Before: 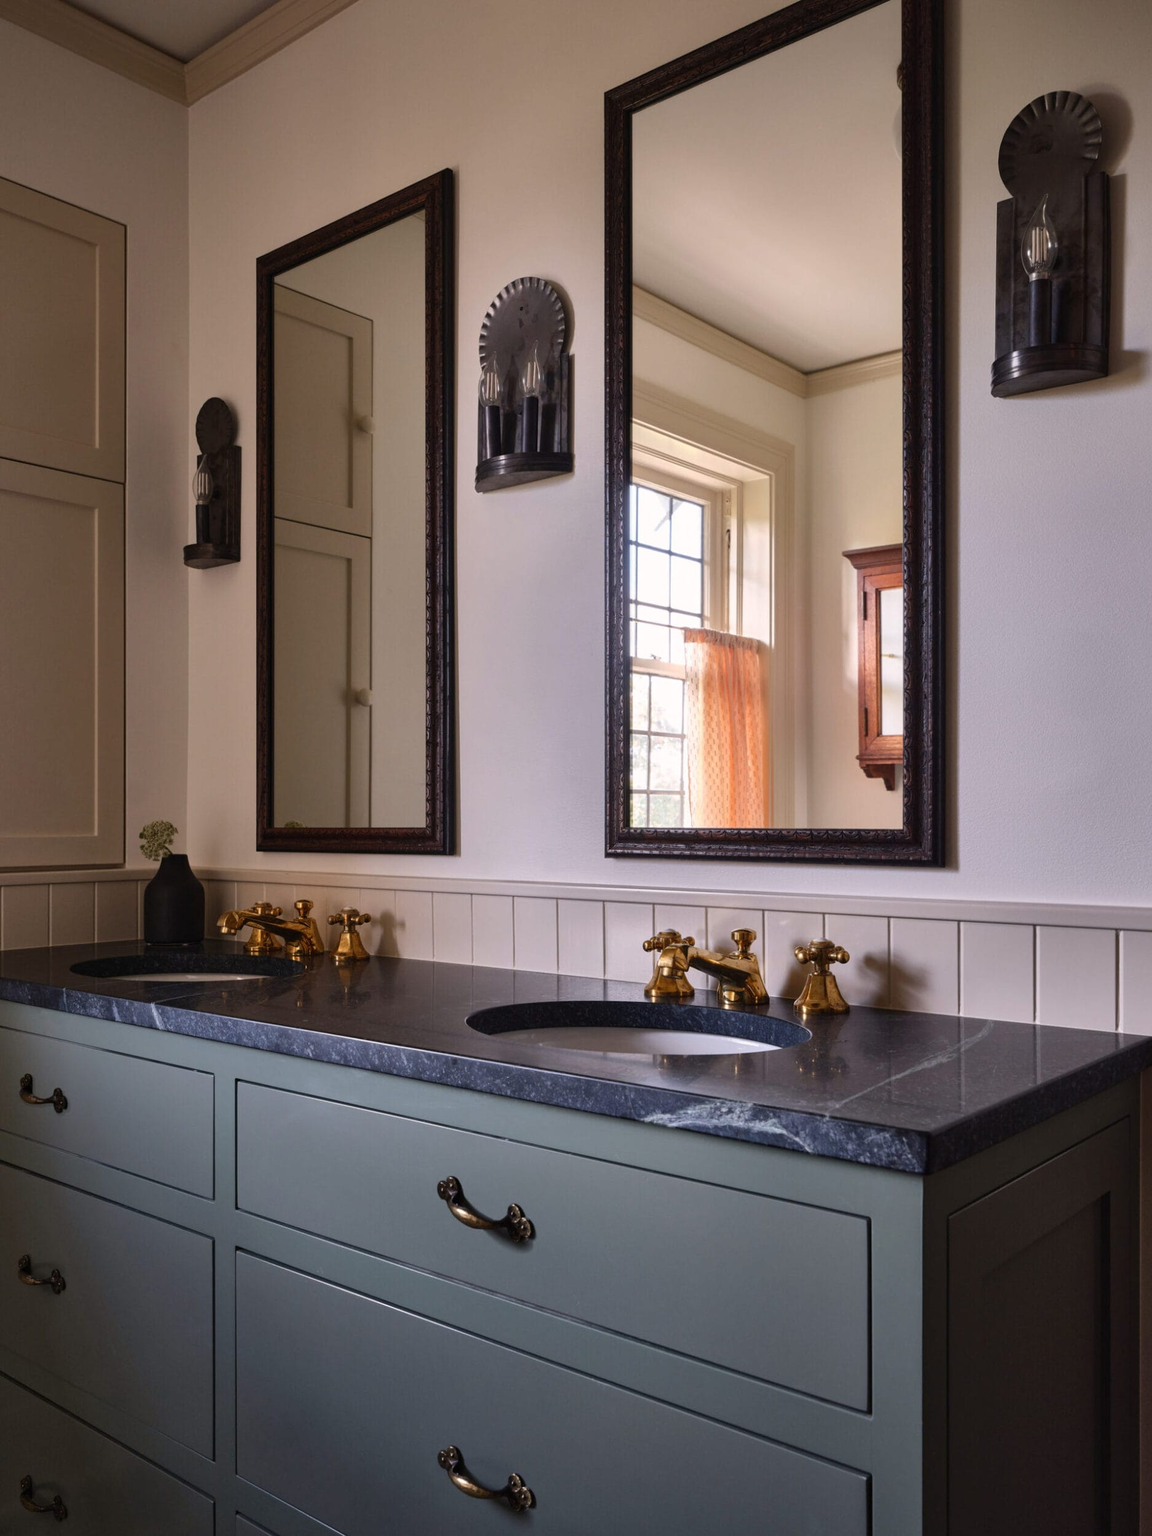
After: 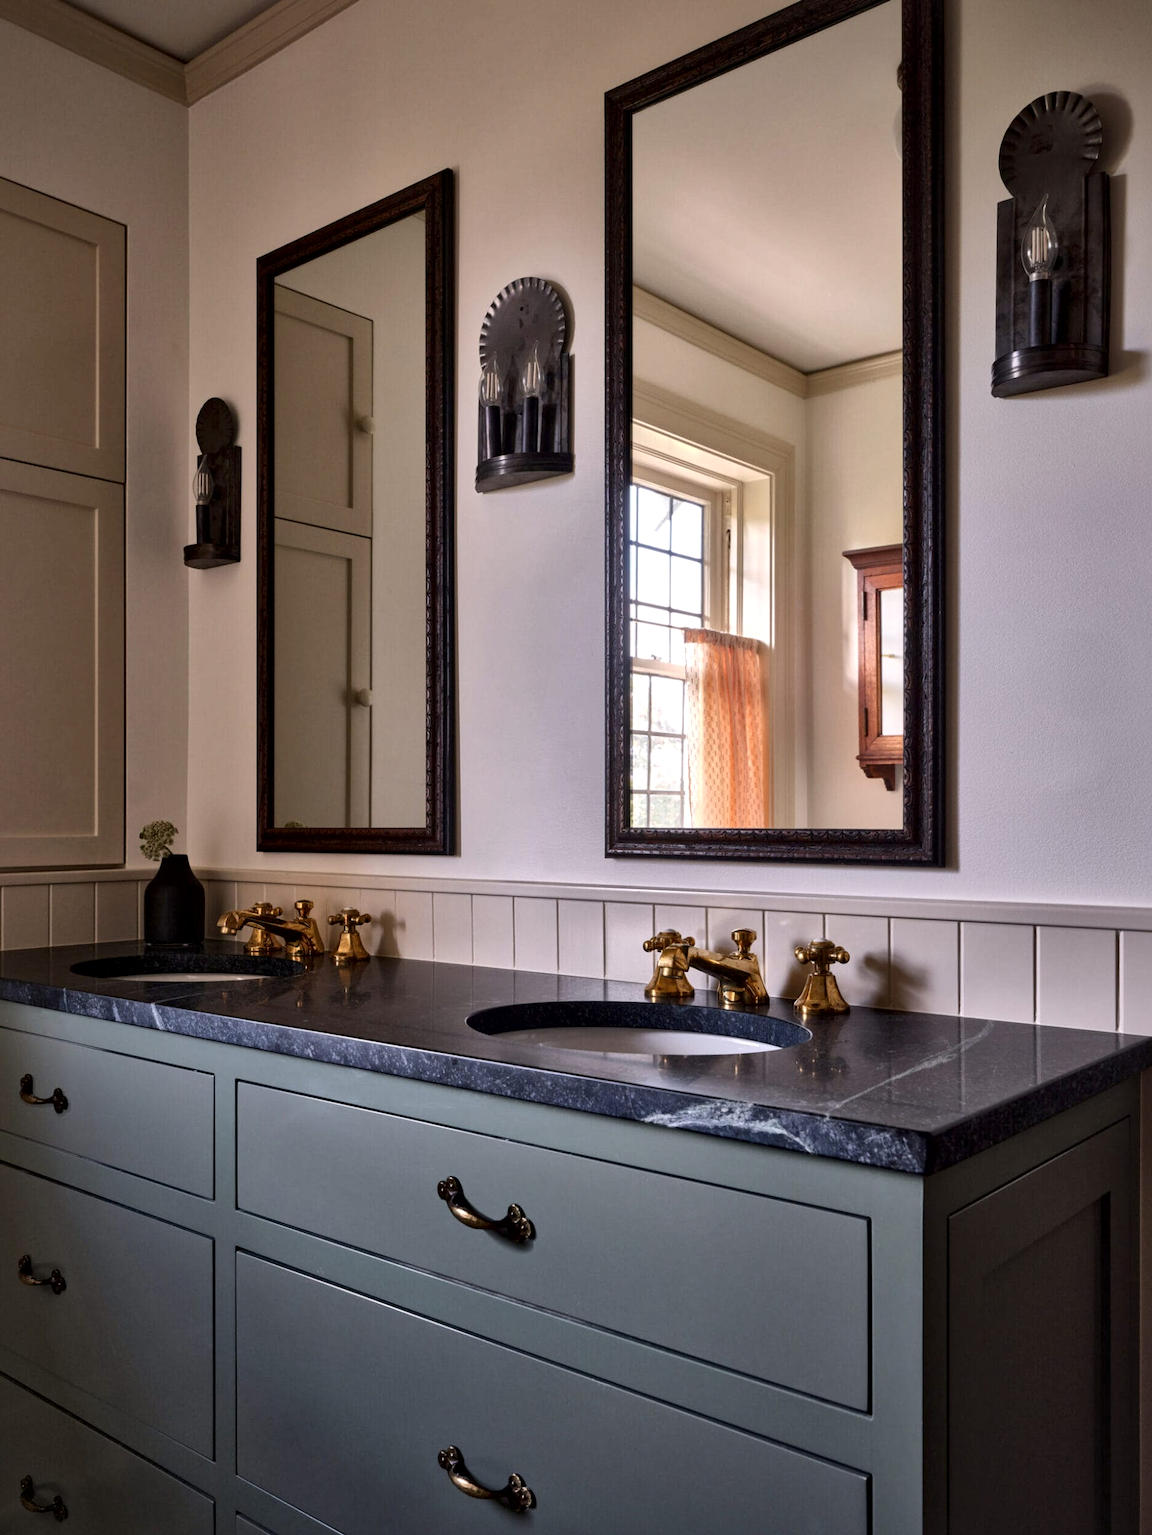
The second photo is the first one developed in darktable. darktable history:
local contrast: mode bilateral grid, contrast 25, coarseness 47, detail 151%, midtone range 0.2
white balance: emerald 1
